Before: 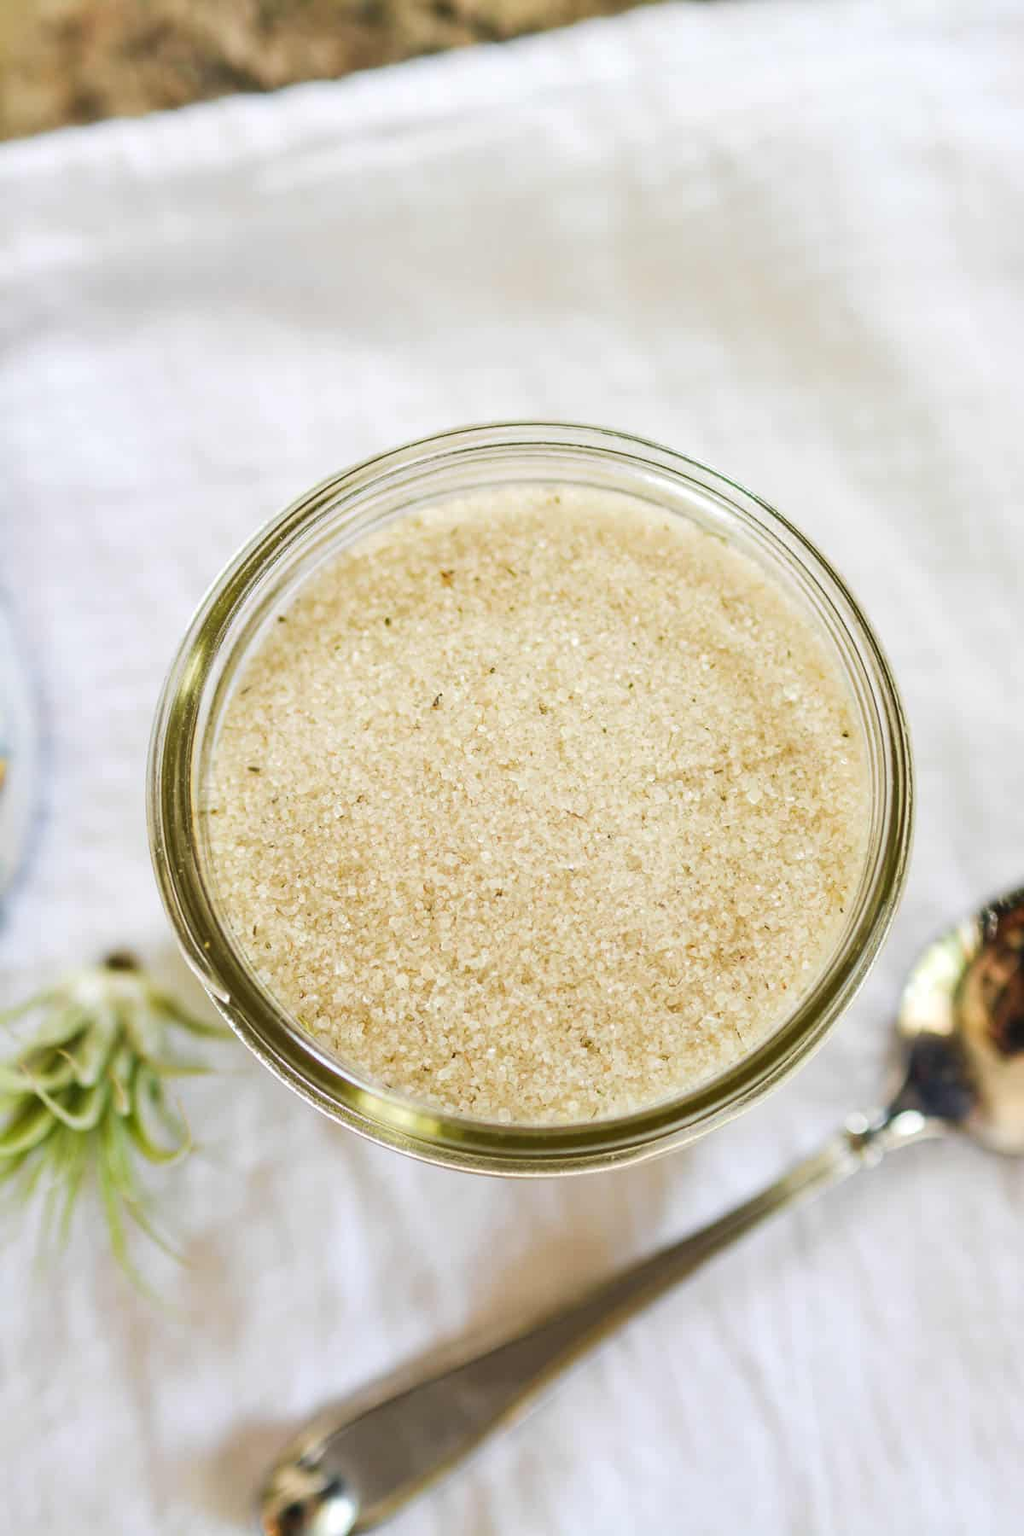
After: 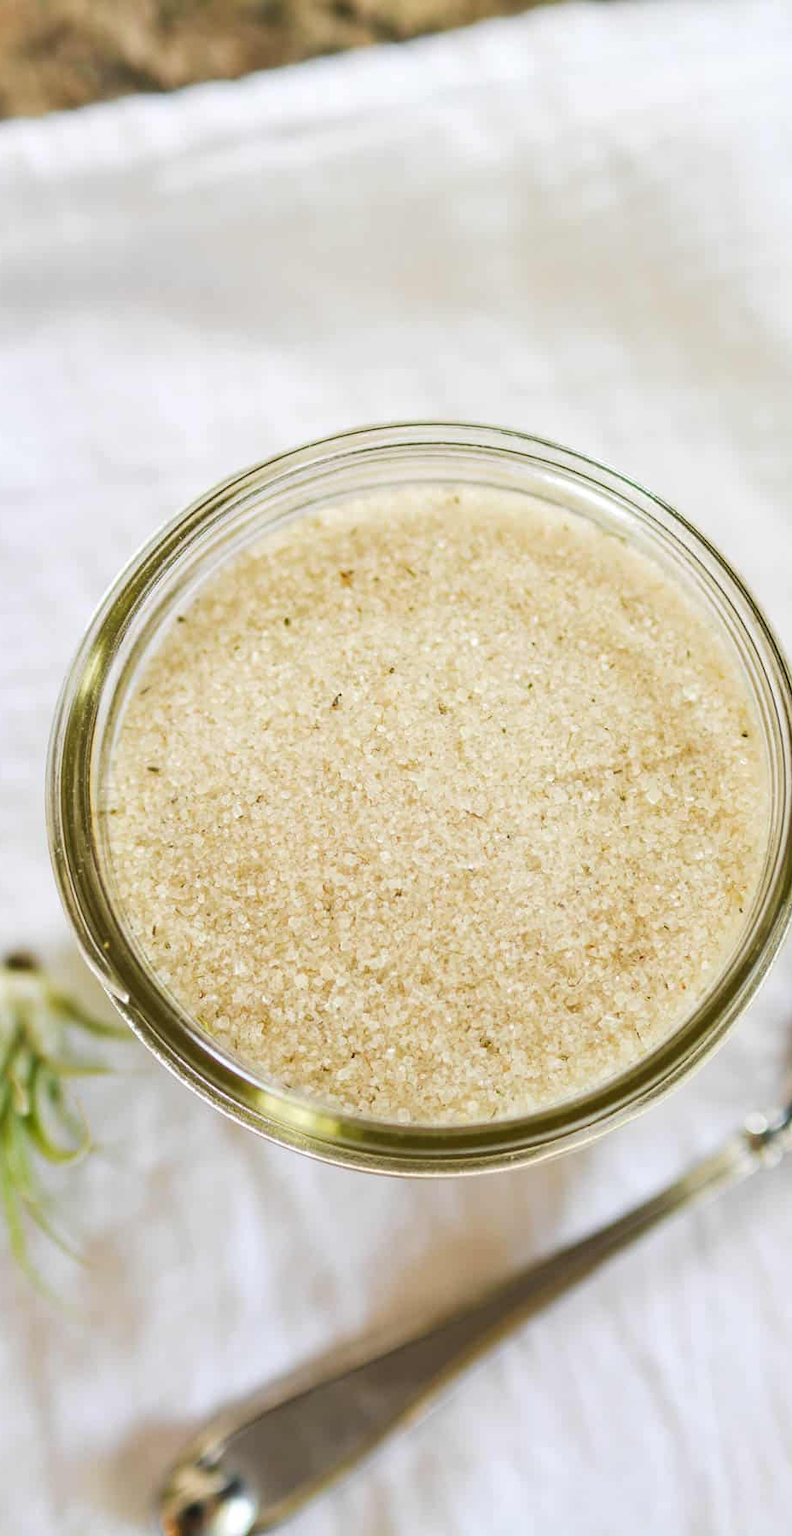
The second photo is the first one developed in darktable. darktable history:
crop: left 9.884%, right 12.654%
